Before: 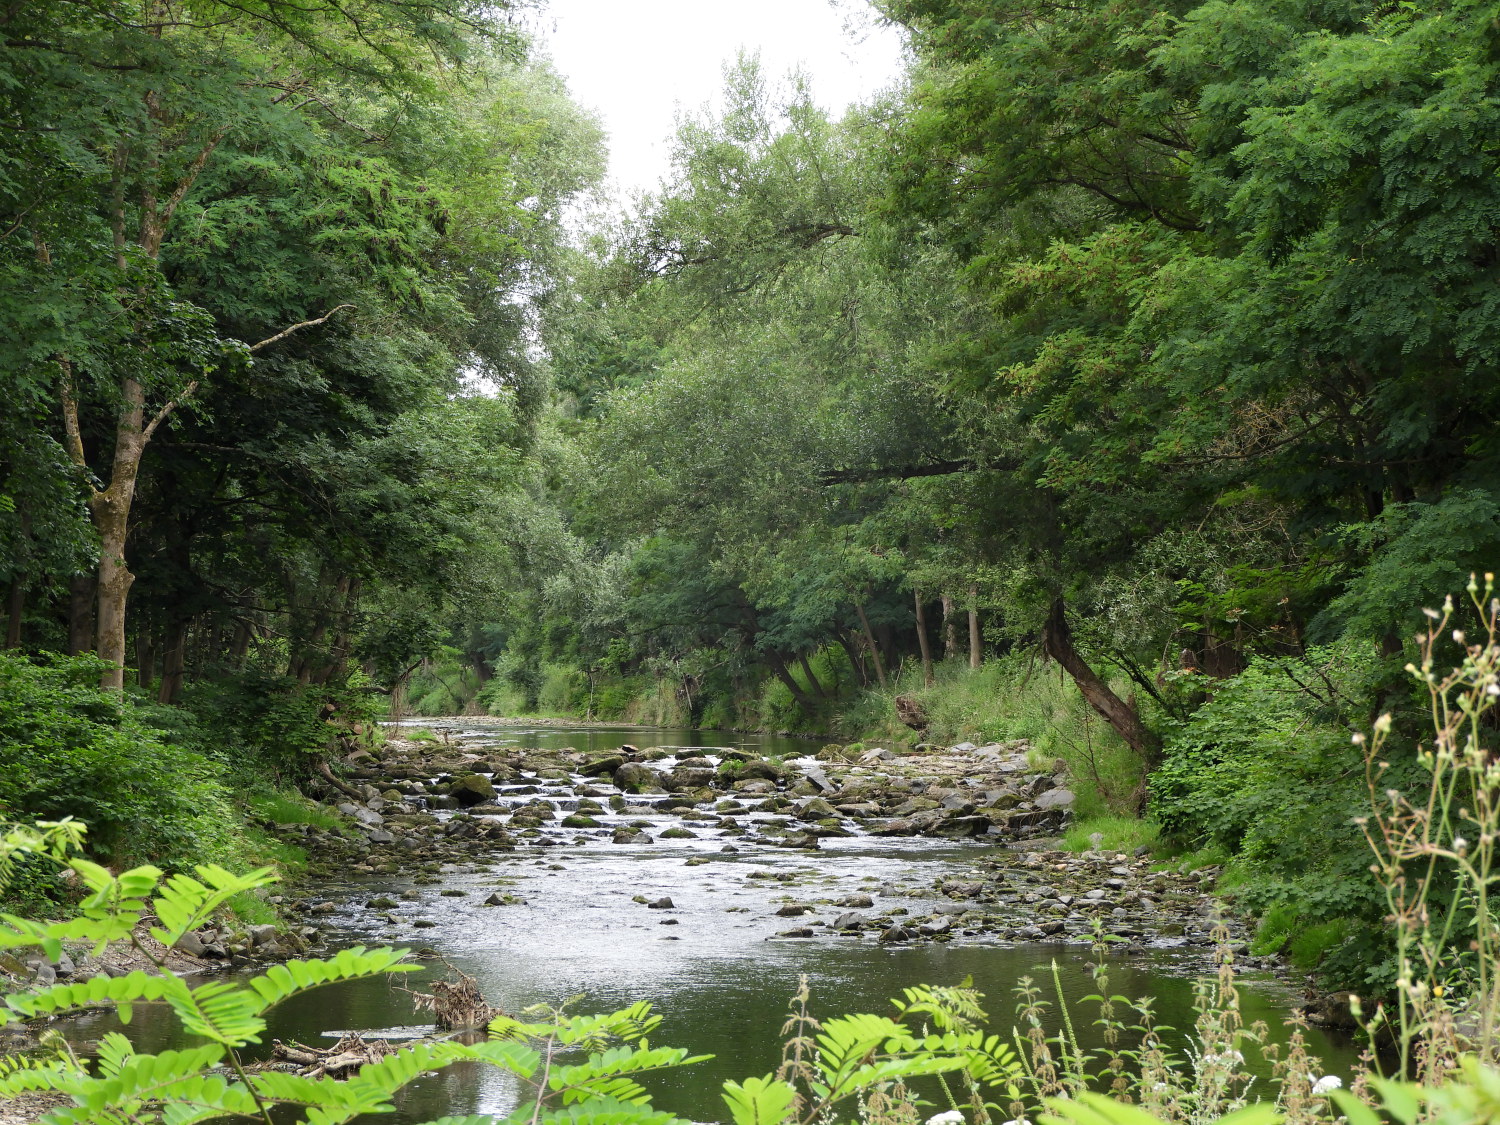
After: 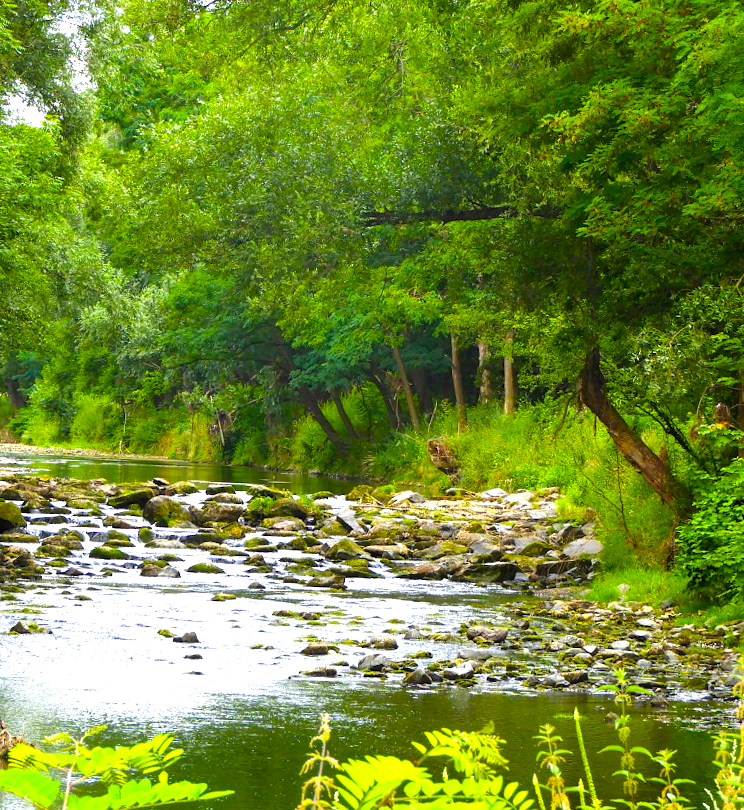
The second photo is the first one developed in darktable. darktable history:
crop: left 31.379%, top 24.658%, right 20.326%, bottom 6.628%
color balance rgb: linear chroma grading › global chroma 42%, perceptual saturation grading › global saturation 42%, perceptual brilliance grading › global brilliance 25%, global vibrance 33%
rotate and perspective: rotation 2.17°, automatic cropping off
